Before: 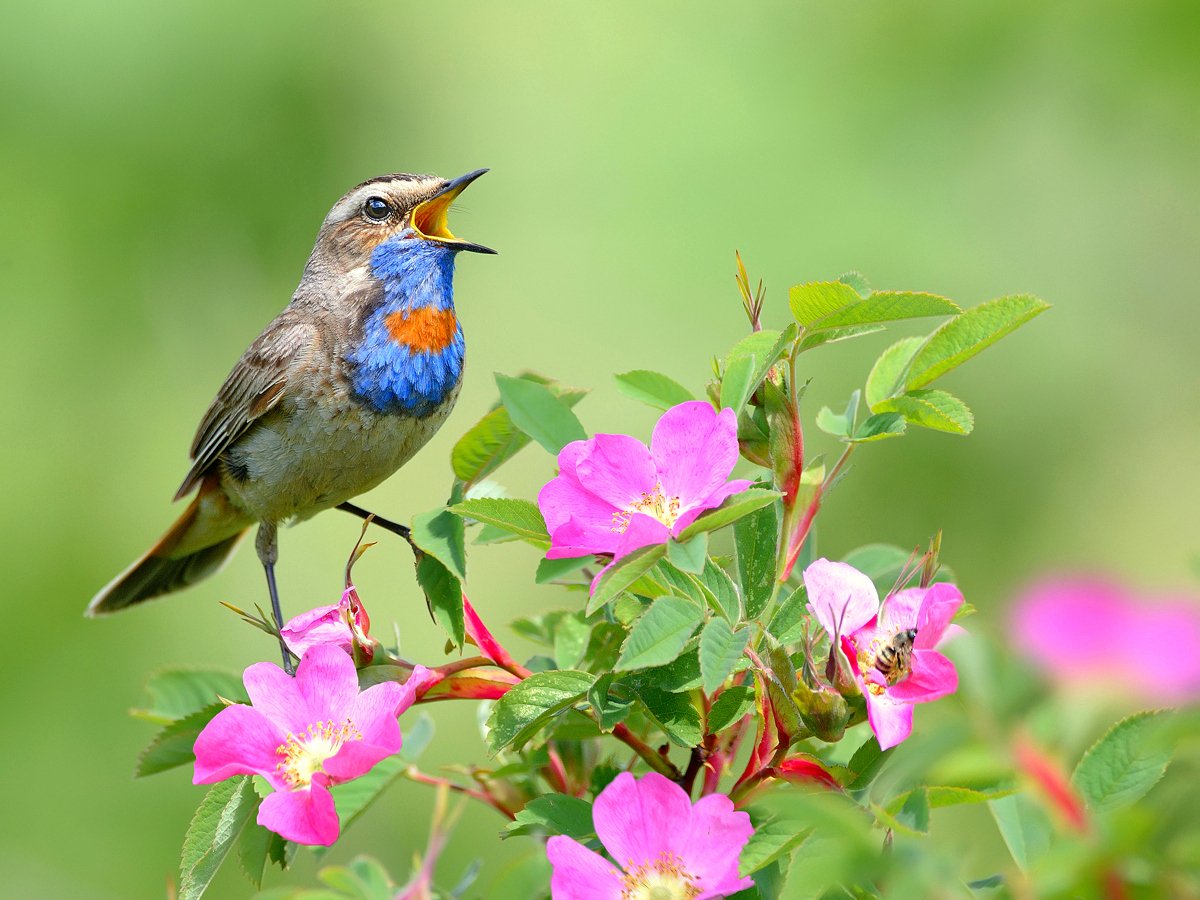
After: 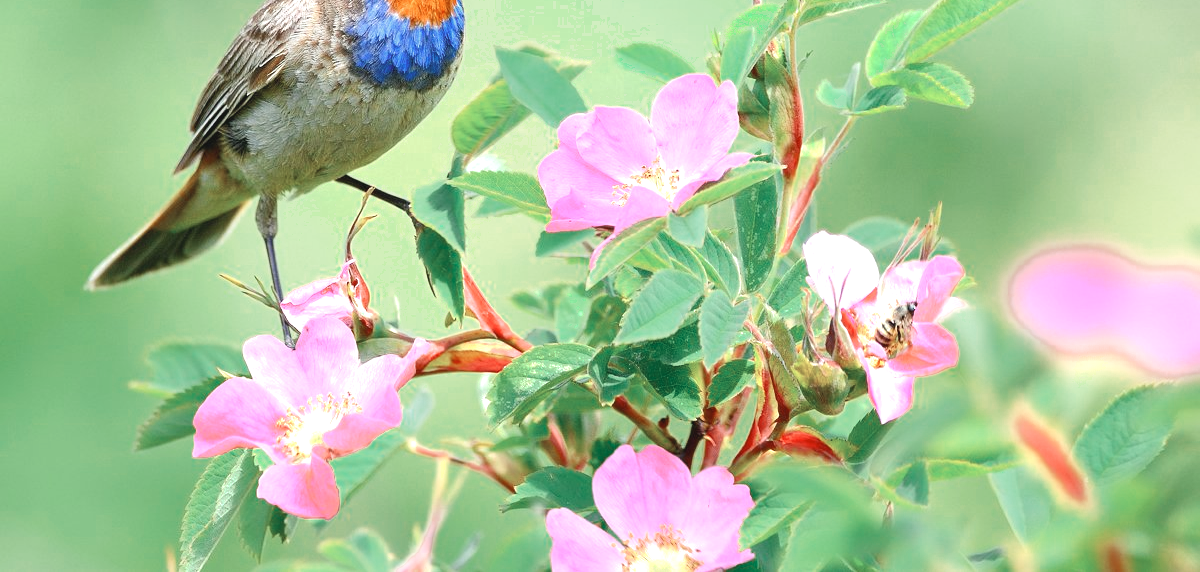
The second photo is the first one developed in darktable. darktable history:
color zones: curves: ch0 [(0, 0.5) (0.125, 0.4) (0.25, 0.5) (0.375, 0.4) (0.5, 0.4) (0.625, 0.35) (0.75, 0.35) (0.875, 0.5)]; ch1 [(0, 0.35) (0.125, 0.45) (0.25, 0.35) (0.375, 0.35) (0.5, 0.35) (0.625, 0.35) (0.75, 0.45) (0.875, 0.35)]; ch2 [(0, 0.6) (0.125, 0.5) (0.25, 0.5) (0.375, 0.6) (0.5, 0.6) (0.625, 0.5) (0.75, 0.5) (0.875, 0.5)]
exposure: black level correction 0, exposure 0.9 EV, compensate highlight preservation false
crop and rotate: top 36.435%
contrast brightness saturation: contrast -0.1, saturation -0.1
shadows and highlights: shadows 0, highlights 40
